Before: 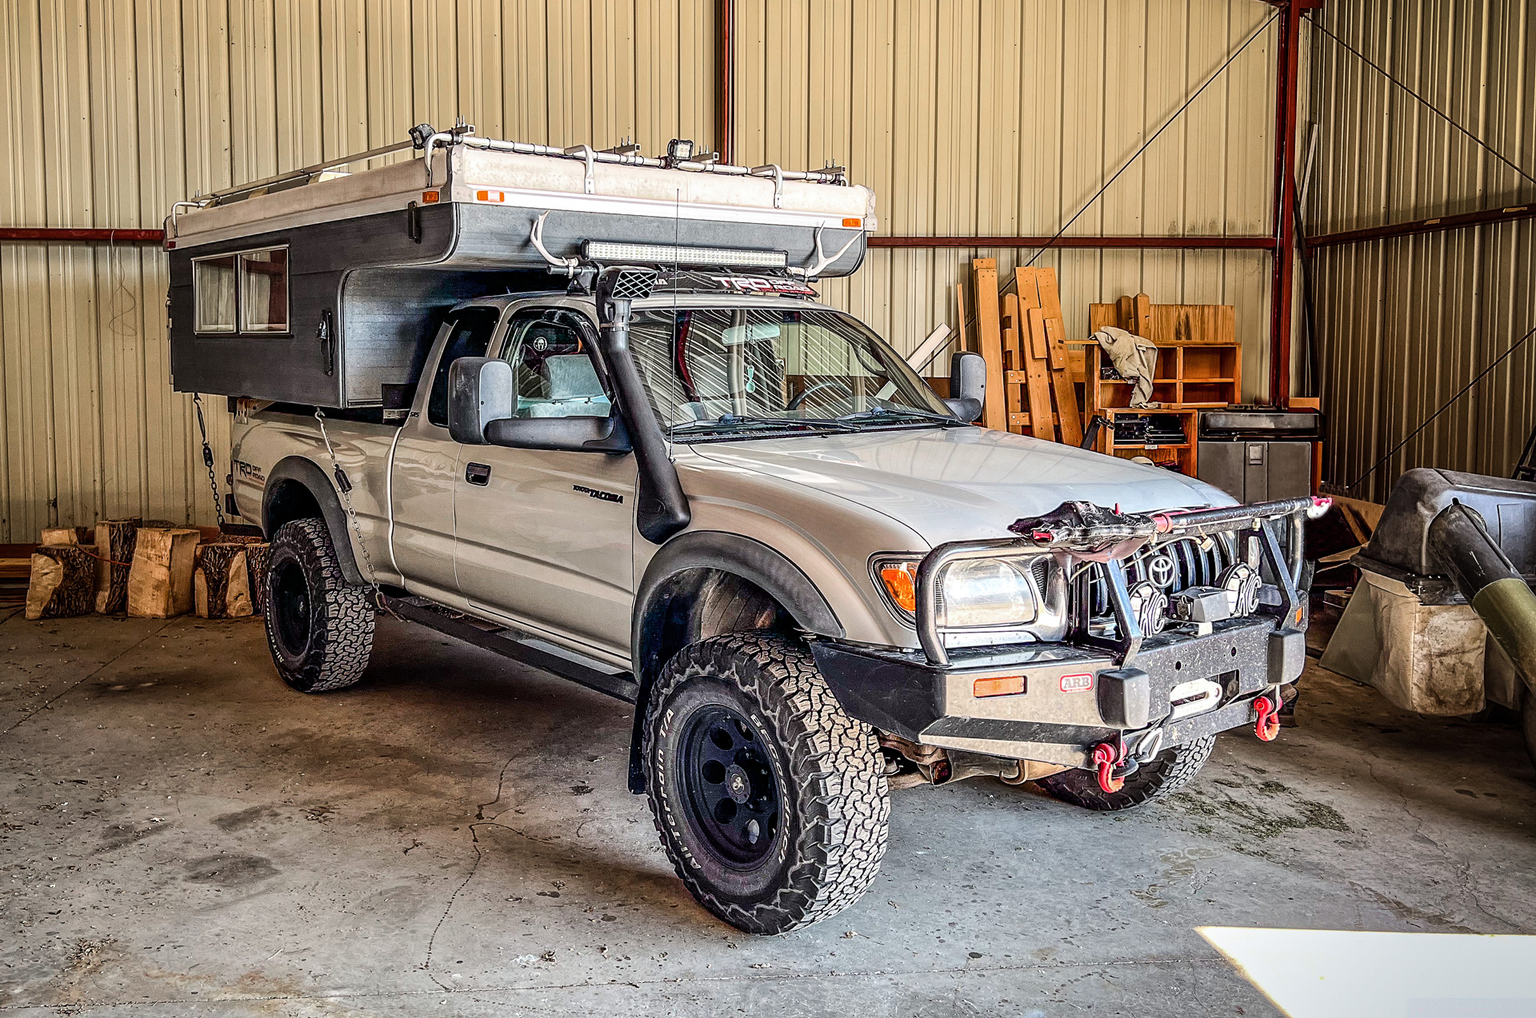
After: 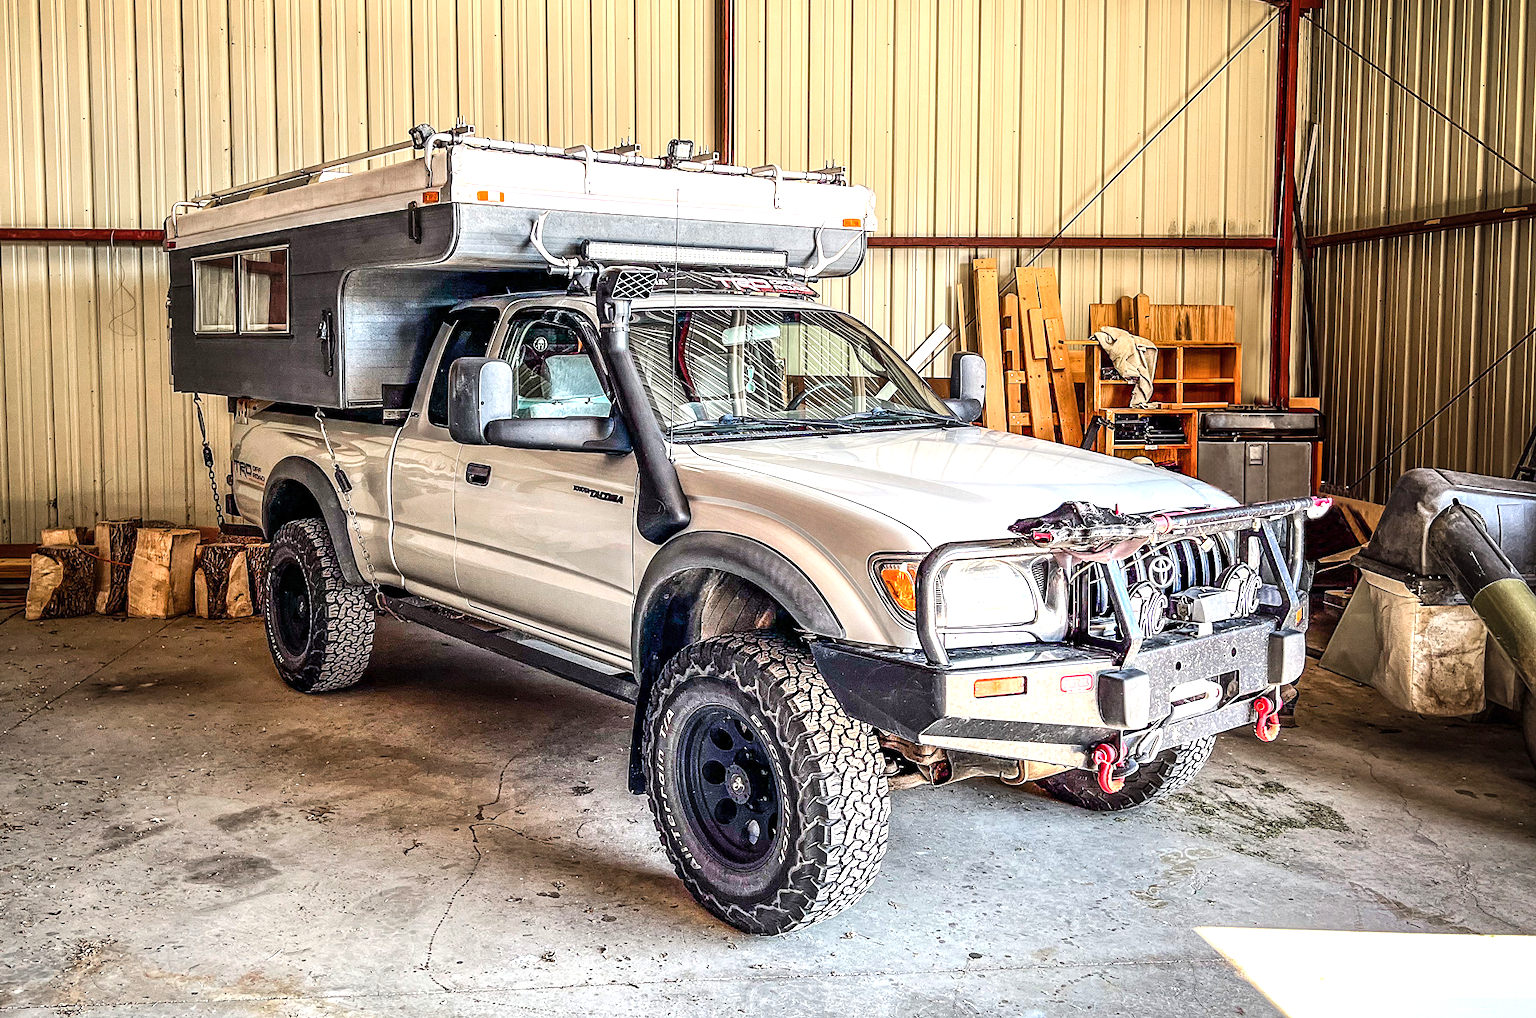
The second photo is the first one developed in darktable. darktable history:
exposure: exposure 0.763 EV, compensate highlight preservation false
